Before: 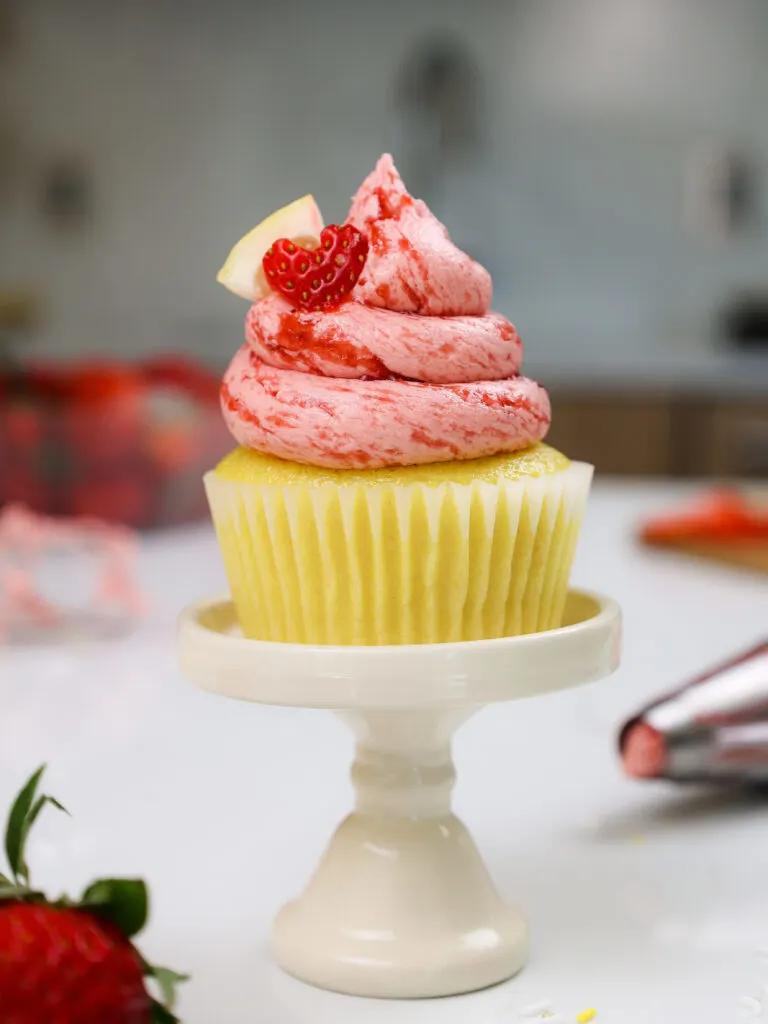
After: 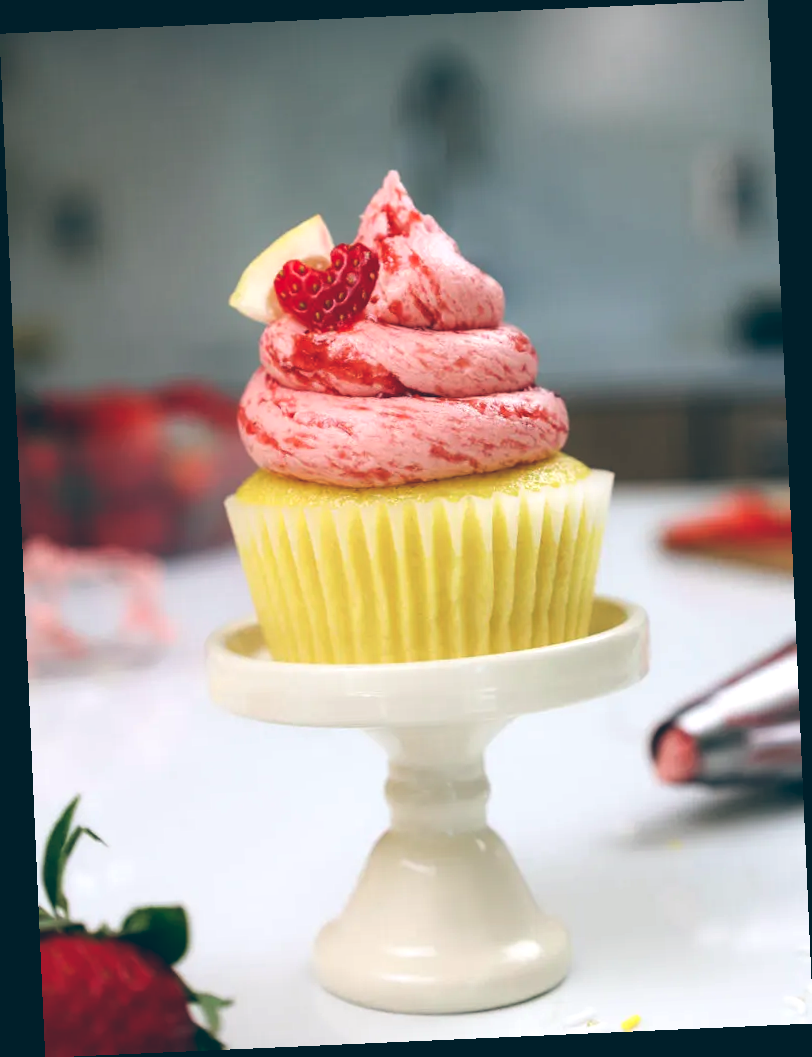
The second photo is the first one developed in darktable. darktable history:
rotate and perspective: rotation -2.56°, automatic cropping off
color balance: lift [1.016, 0.983, 1, 1.017], gamma [0.958, 1, 1, 1], gain [0.981, 1.007, 0.993, 1.002], input saturation 118.26%, contrast 13.43%, contrast fulcrum 21.62%, output saturation 82.76%
